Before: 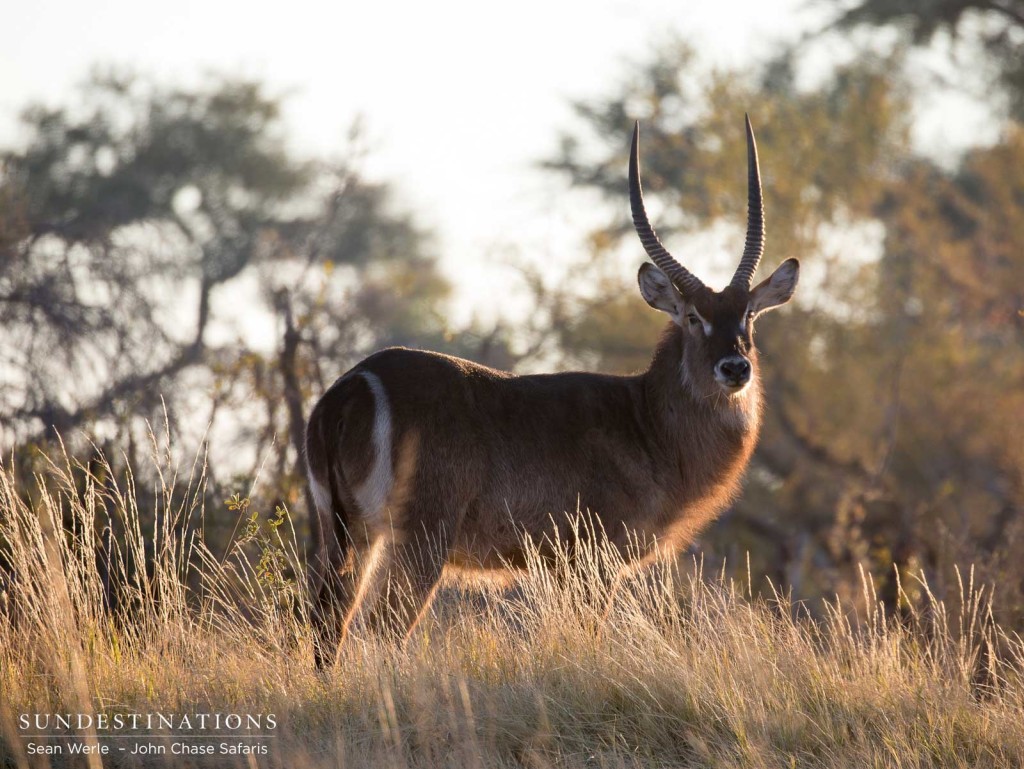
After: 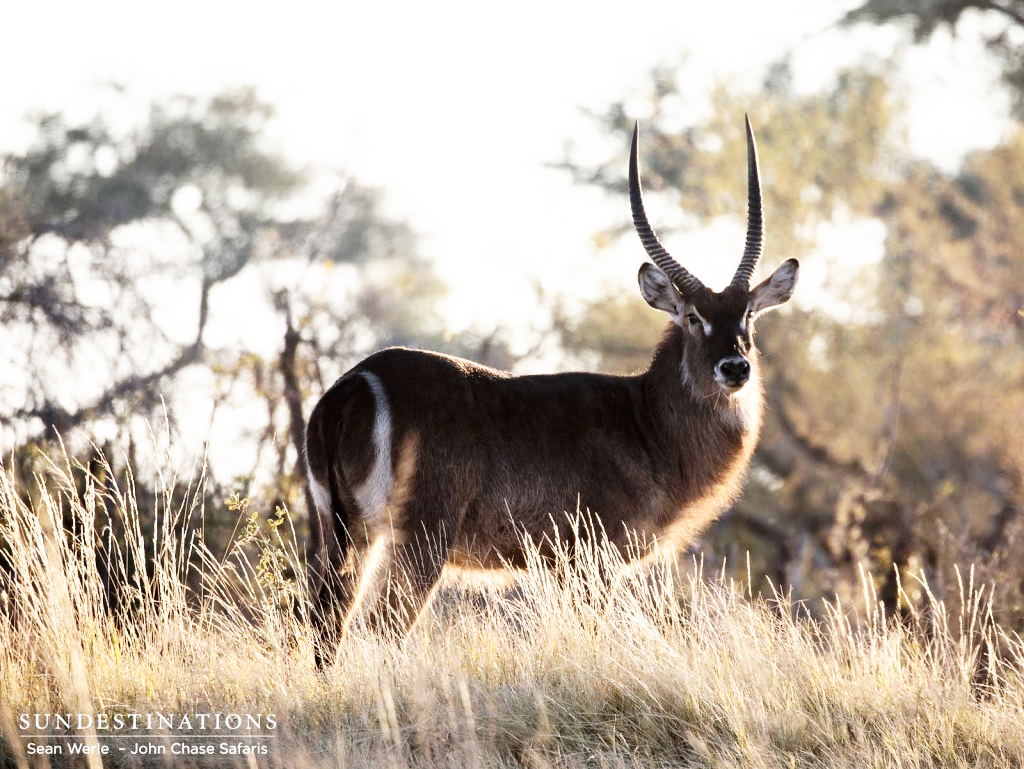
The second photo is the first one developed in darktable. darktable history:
base curve: curves: ch0 [(0, 0) (0.007, 0.004) (0.027, 0.03) (0.046, 0.07) (0.207, 0.54) (0.442, 0.872) (0.673, 0.972) (1, 1)], preserve colors none
exposure: black level correction 0.001, compensate highlight preservation false
contrast brightness saturation: contrast 0.1, saturation -0.36
